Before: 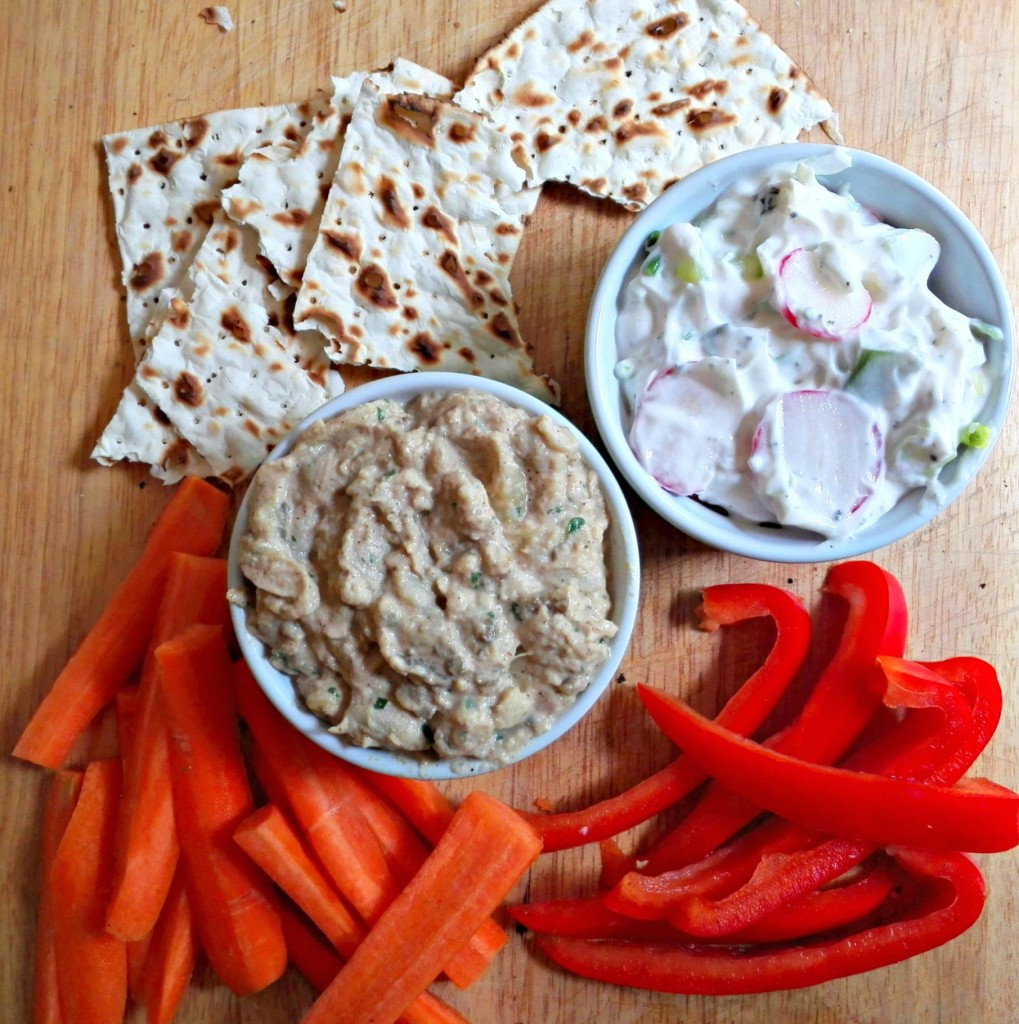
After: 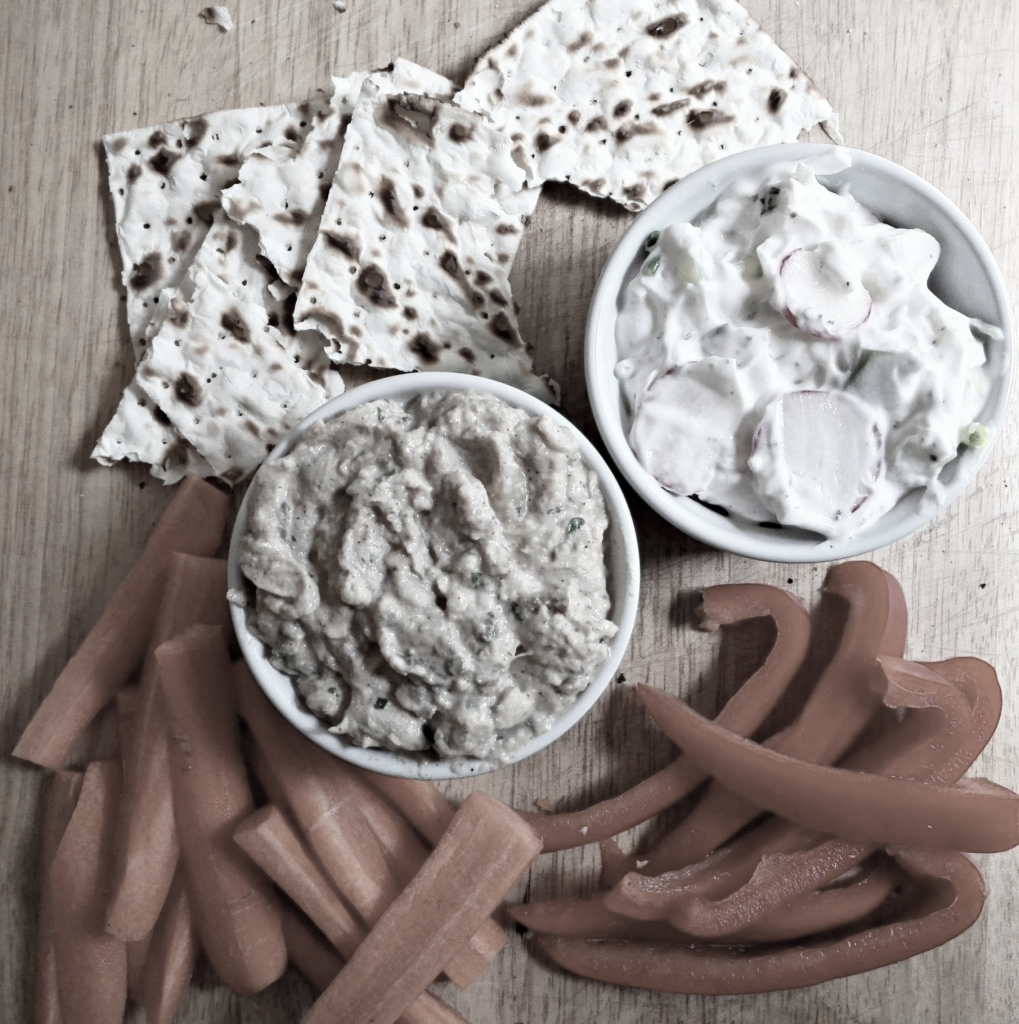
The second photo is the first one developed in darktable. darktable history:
color correction: saturation 0.2
shadows and highlights: shadows -30, highlights 30
tone equalizer: on, module defaults
contrast brightness saturation: contrast 0.11, saturation -0.17
